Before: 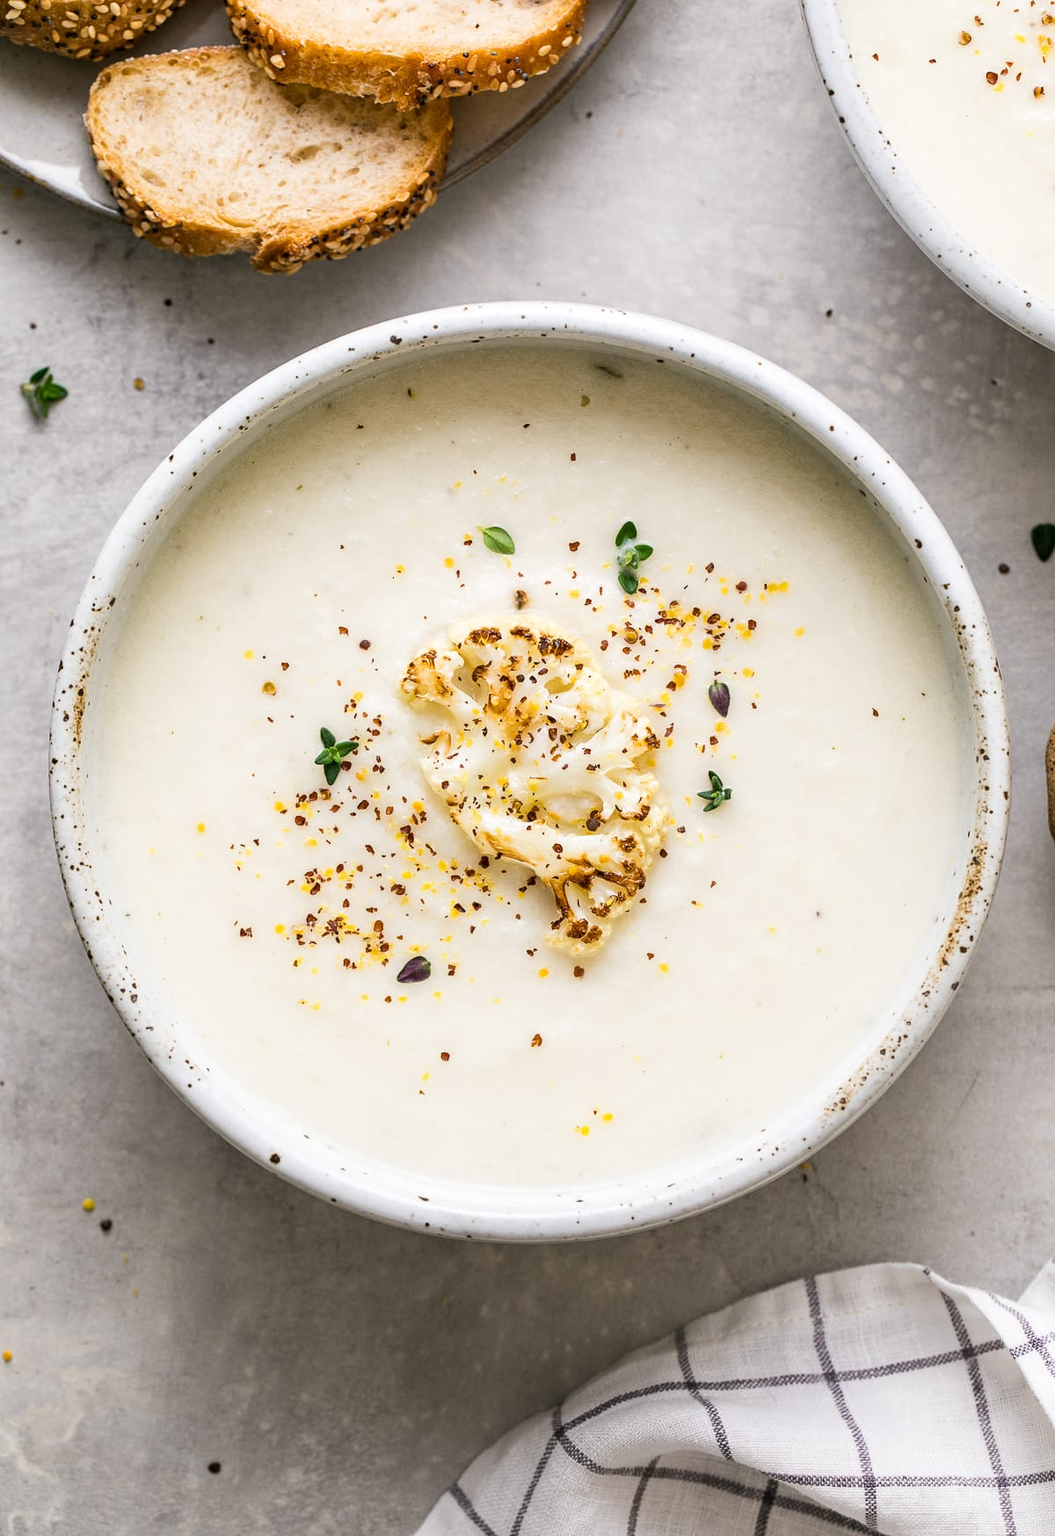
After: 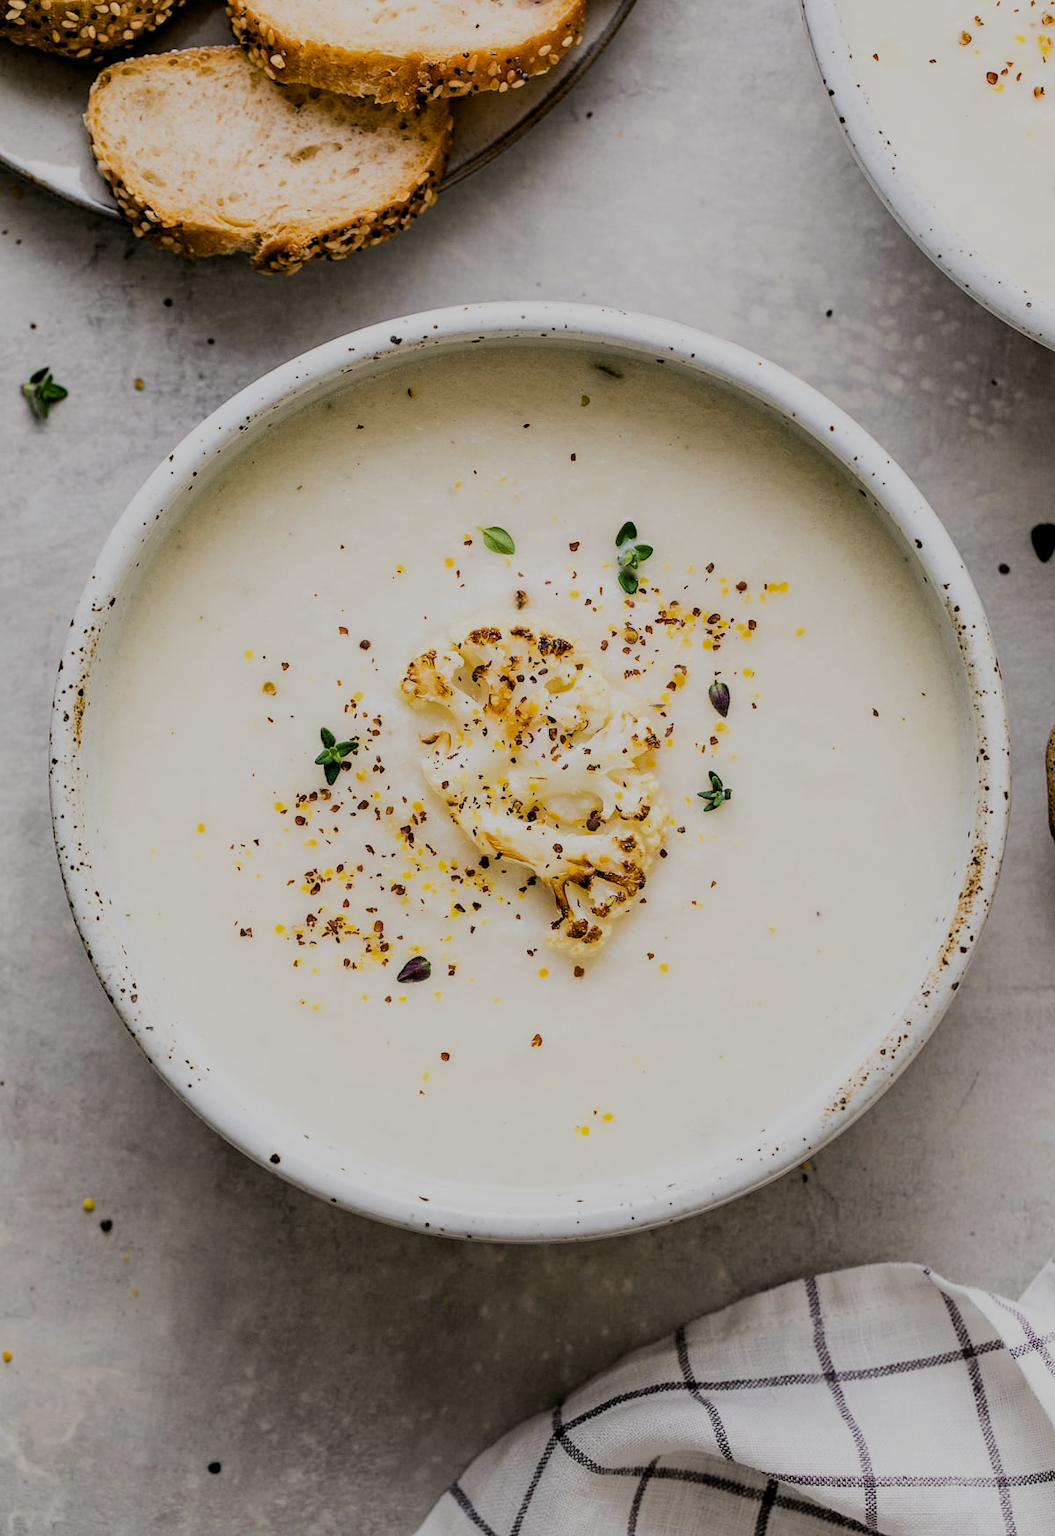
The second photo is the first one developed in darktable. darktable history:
filmic rgb: black relative exposure -7.65 EV, white relative exposure 4.56 EV, hardness 3.61, contrast 1.06, iterations of high-quality reconstruction 0
exposure: black level correction 0.011, exposure -0.482 EV, compensate highlight preservation false
